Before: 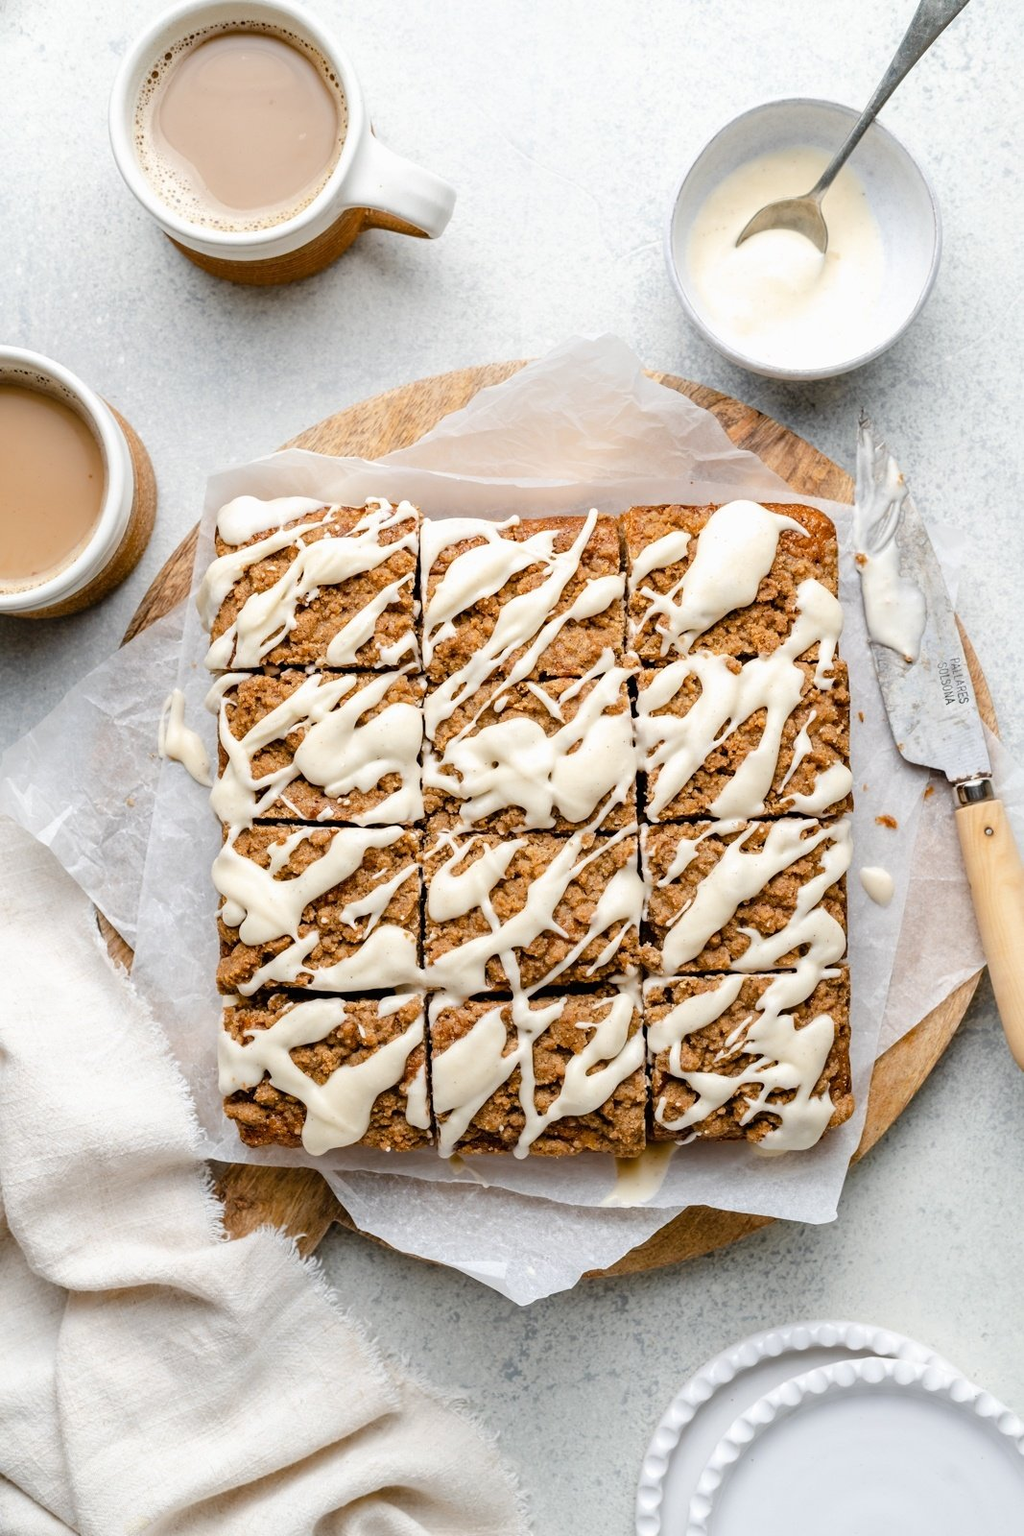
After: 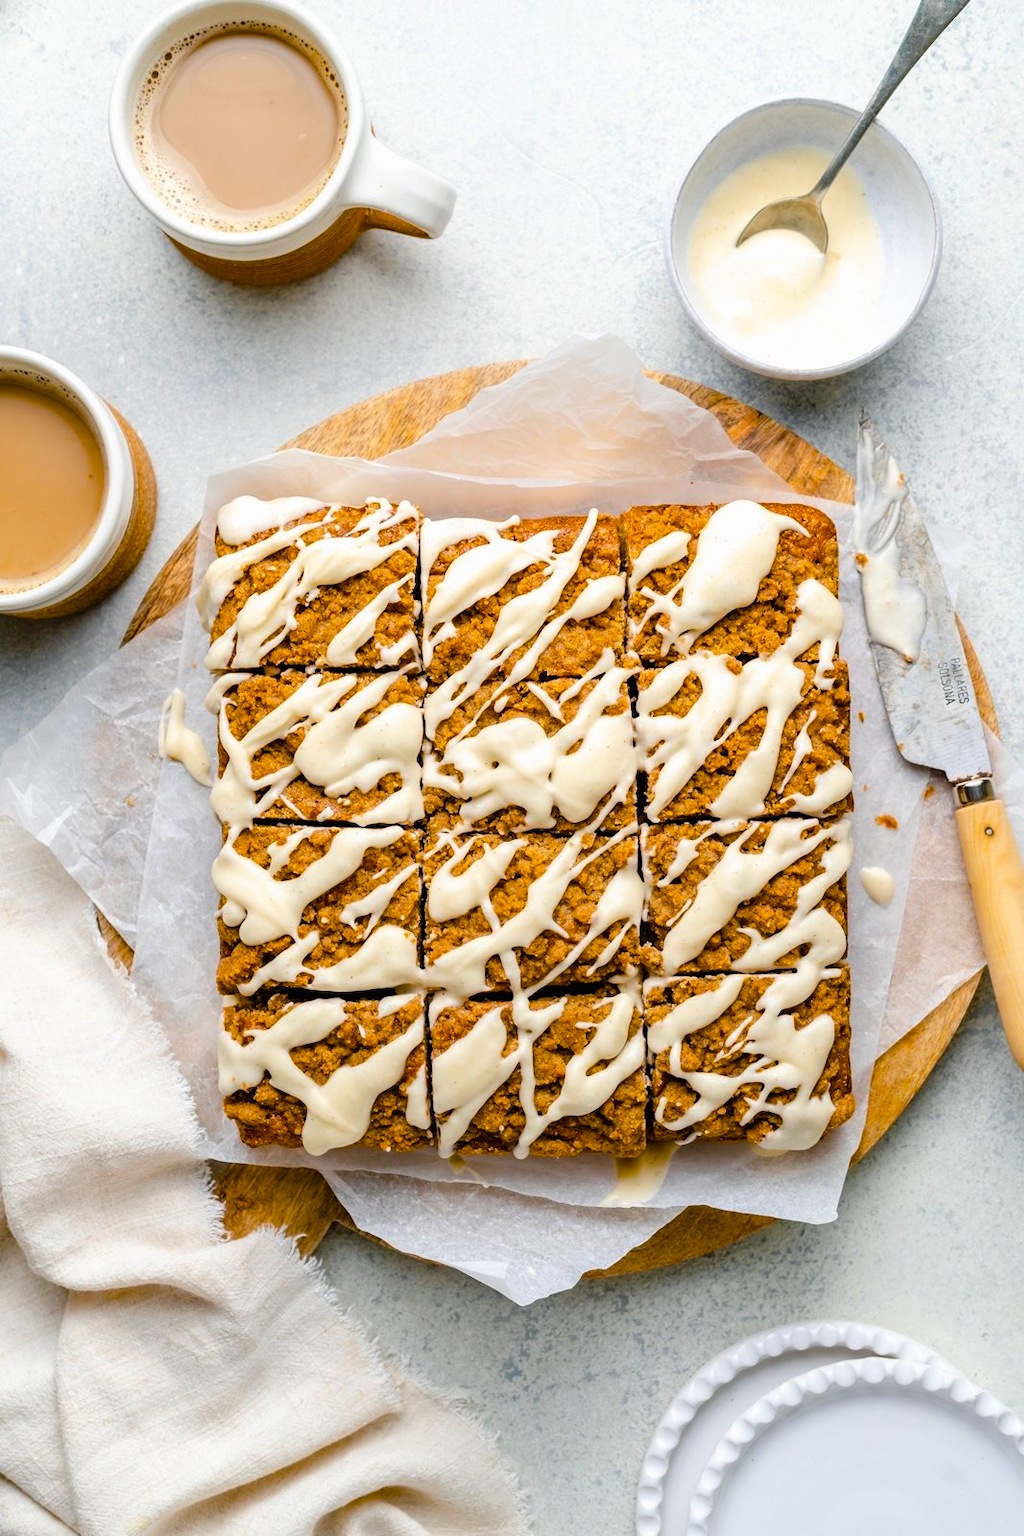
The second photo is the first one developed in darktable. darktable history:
color balance rgb: shadows lift › chroma 2.017%, shadows lift › hue 217.08°, power › hue 206.19°, linear chroma grading › global chroma 19.587%, perceptual saturation grading › global saturation 25.67%, global vibrance 20%
